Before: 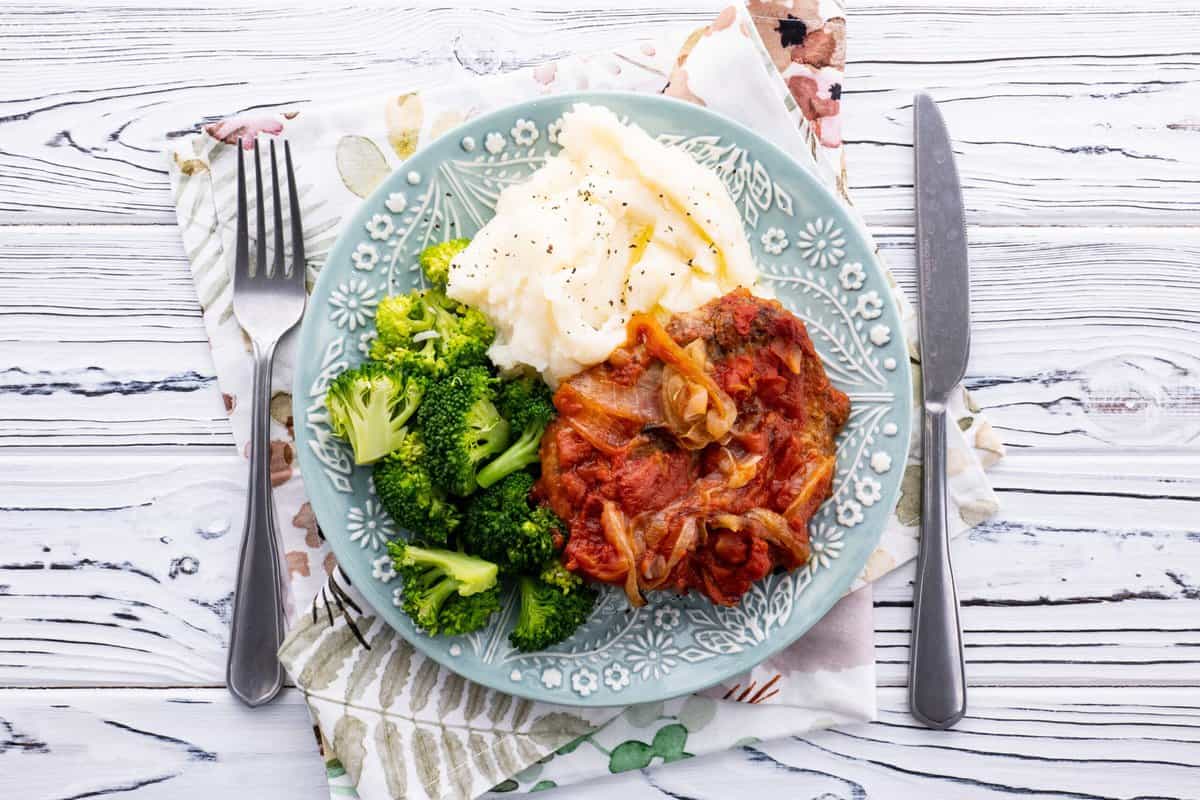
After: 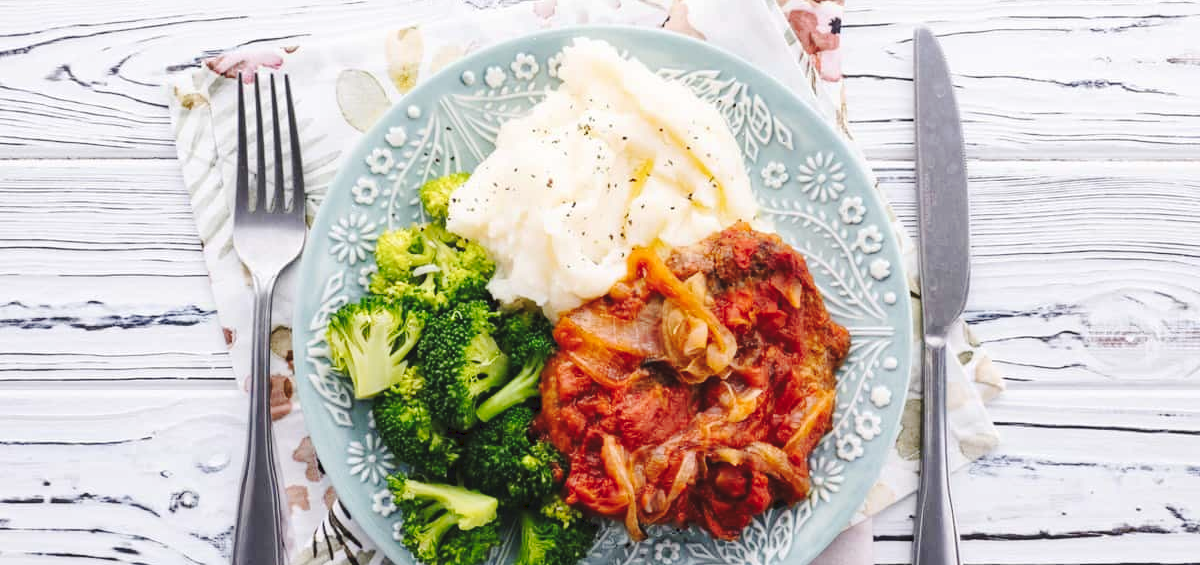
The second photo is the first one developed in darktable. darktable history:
crop and rotate: top 8.293%, bottom 20.996%
tone curve: curves: ch0 [(0, 0) (0.003, 0.06) (0.011, 0.071) (0.025, 0.085) (0.044, 0.104) (0.069, 0.123) (0.1, 0.146) (0.136, 0.167) (0.177, 0.205) (0.224, 0.248) (0.277, 0.309) (0.335, 0.384) (0.399, 0.467) (0.468, 0.553) (0.543, 0.633) (0.623, 0.698) (0.709, 0.769) (0.801, 0.841) (0.898, 0.912) (1, 1)], preserve colors none
